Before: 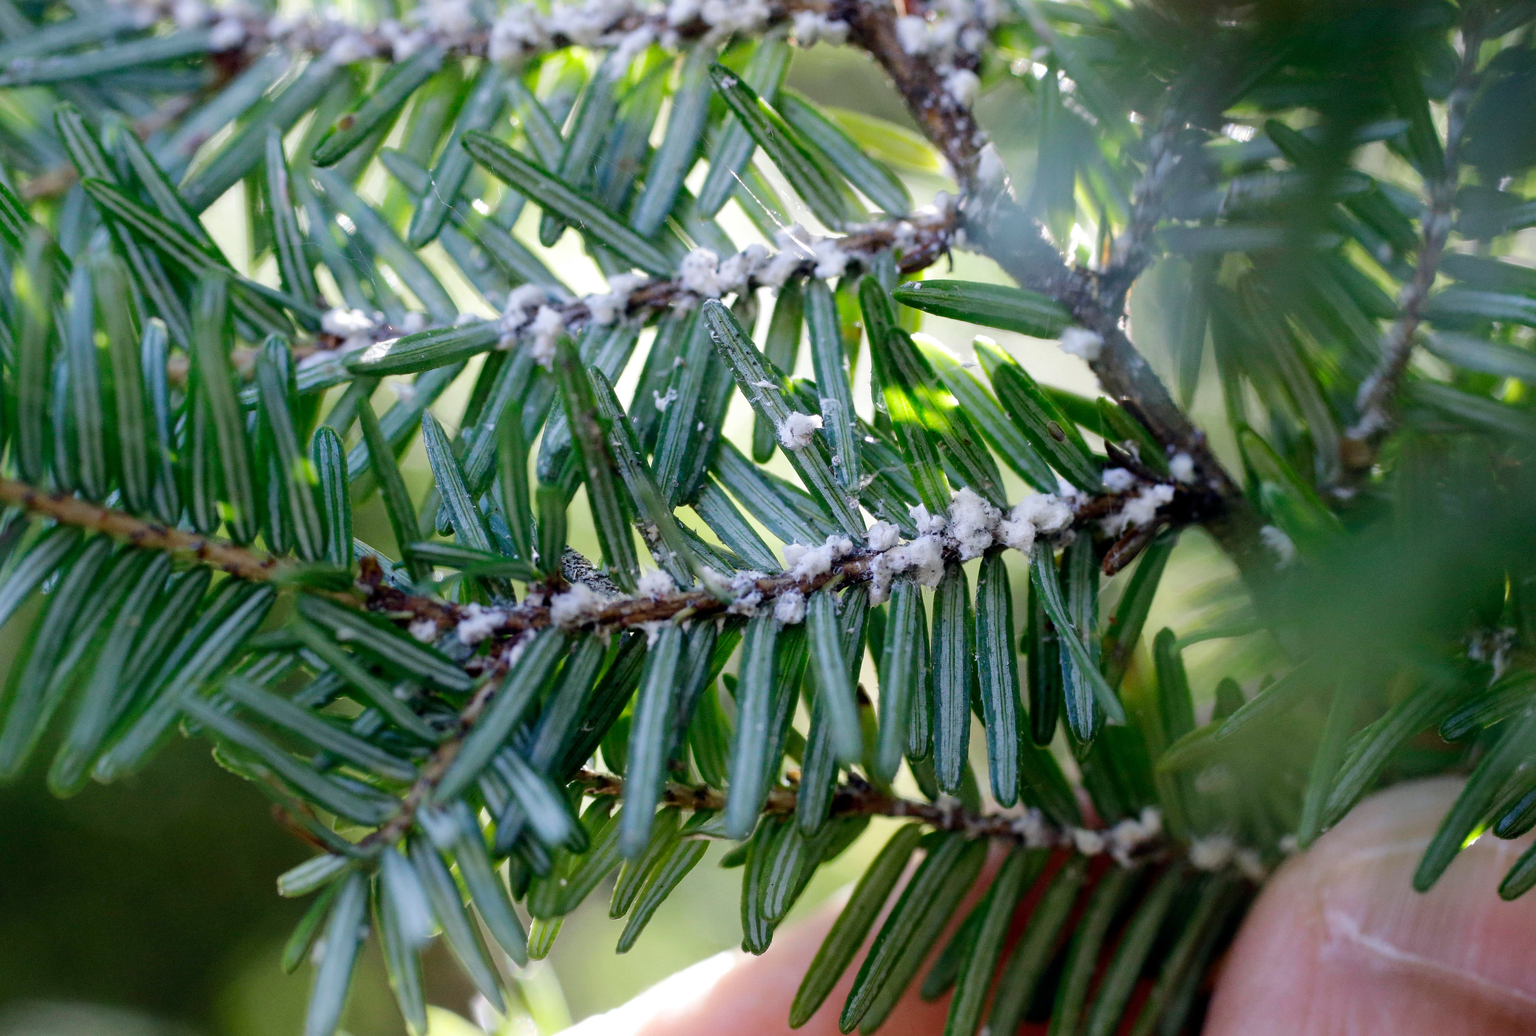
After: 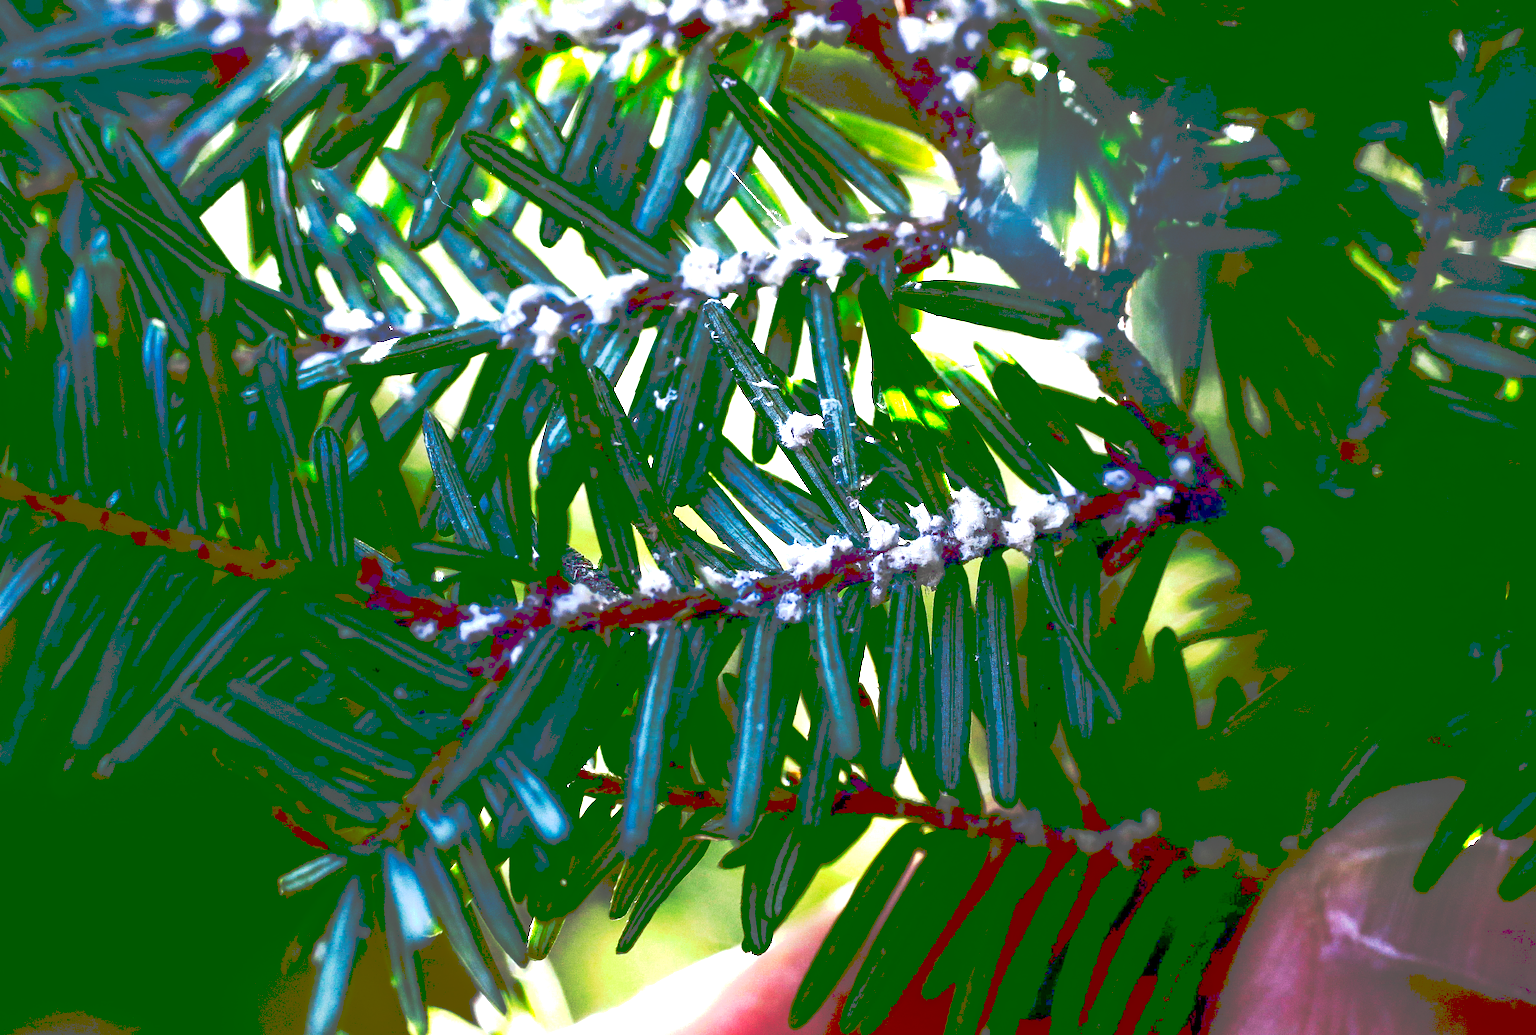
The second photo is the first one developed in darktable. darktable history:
contrast brightness saturation: brightness -1, saturation 1
tone curve: curves: ch0 [(0, 0) (0.003, 0.345) (0.011, 0.345) (0.025, 0.345) (0.044, 0.349) (0.069, 0.353) (0.1, 0.356) (0.136, 0.359) (0.177, 0.366) (0.224, 0.378) (0.277, 0.398) (0.335, 0.429) (0.399, 0.476) (0.468, 0.545) (0.543, 0.624) (0.623, 0.721) (0.709, 0.811) (0.801, 0.876) (0.898, 0.913) (1, 1)], preserve colors none
tone equalizer: -8 EV -1.08 EV, -7 EV -1.01 EV, -6 EV -0.867 EV, -5 EV -0.578 EV, -3 EV 0.578 EV, -2 EV 0.867 EV, -1 EV 1.01 EV, +0 EV 1.08 EV, edges refinement/feathering 500, mask exposure compensation -1.57 EV, preserve details no
